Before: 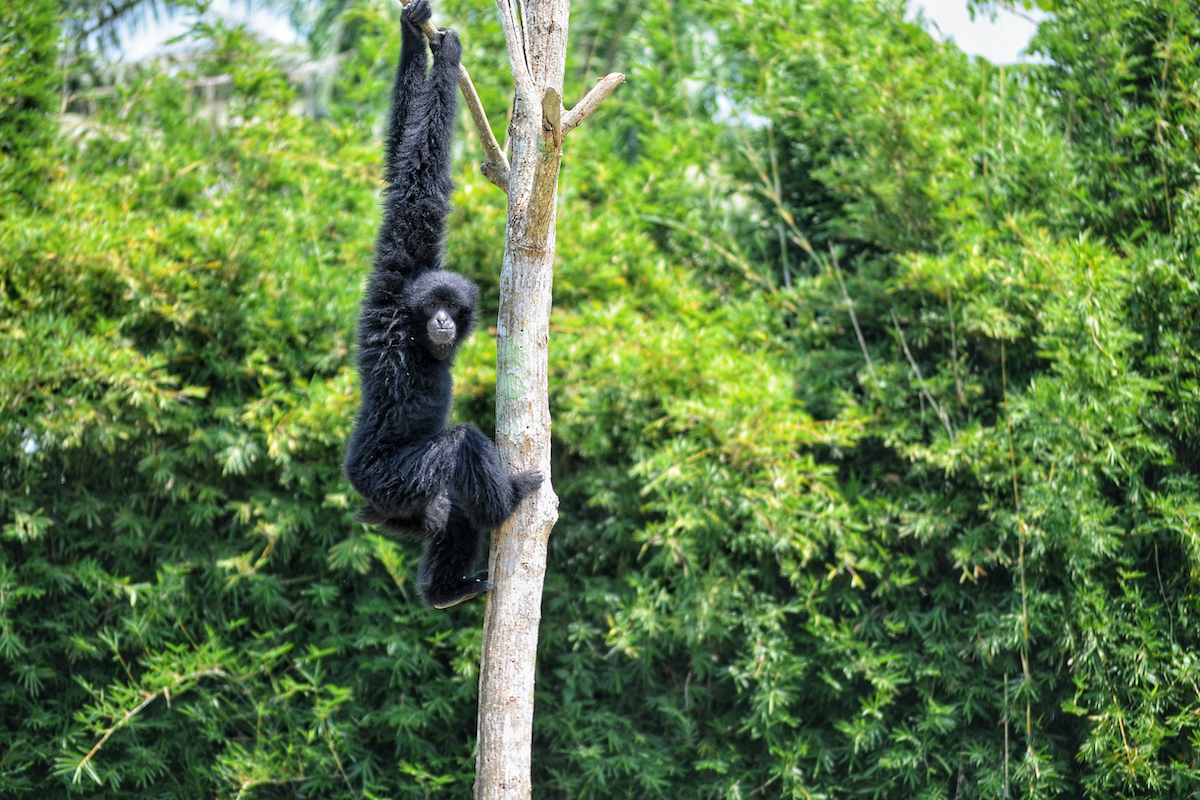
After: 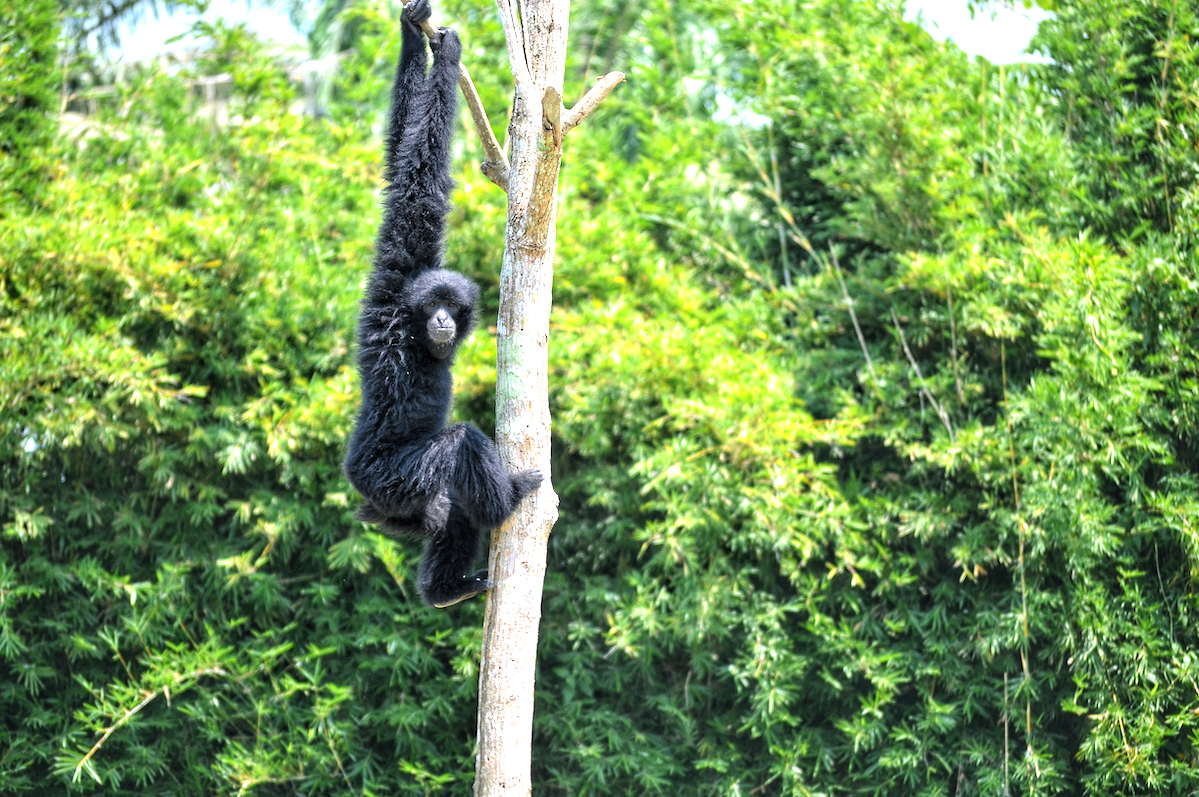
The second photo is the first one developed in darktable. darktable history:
exposure: exposure 0.643 EV, compensate highlight preservation false
crop: top 0.179%, bottom 0.174%
